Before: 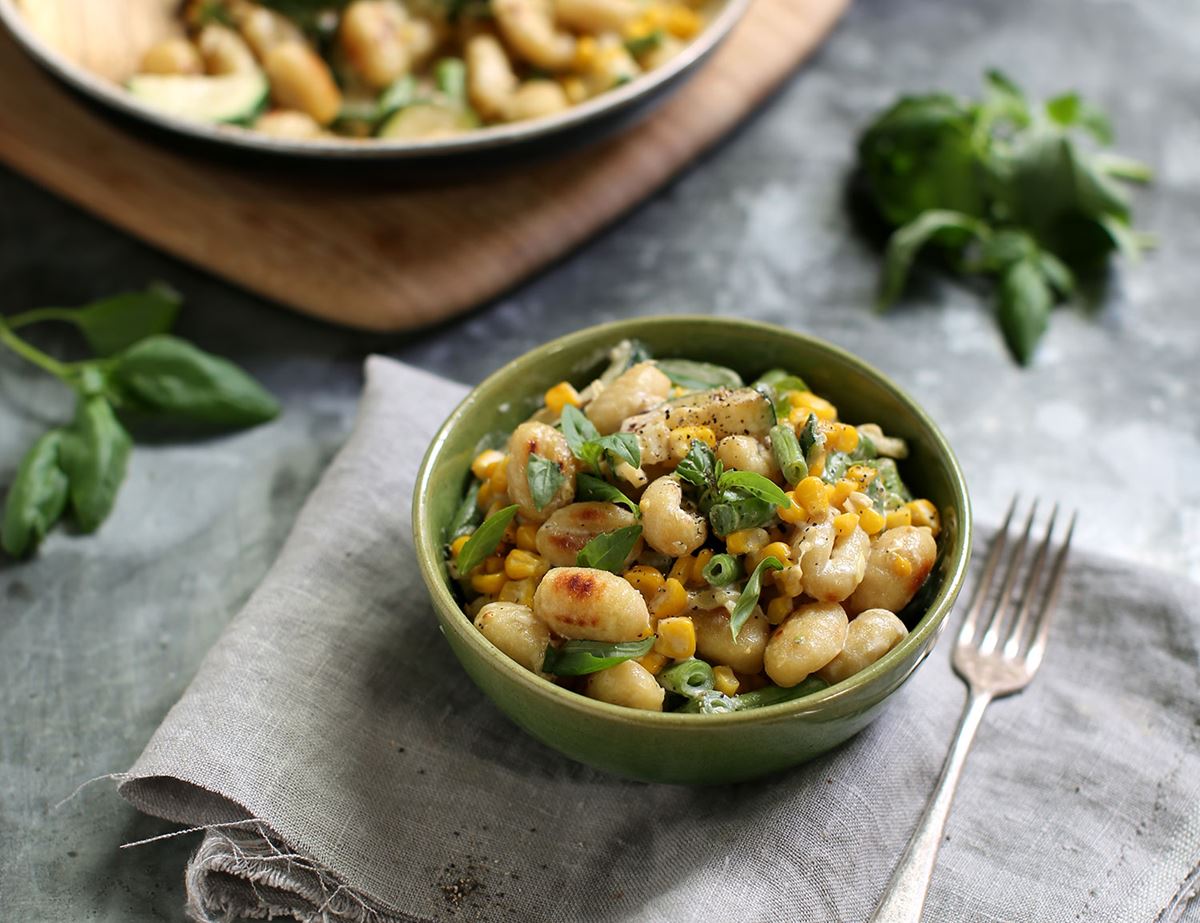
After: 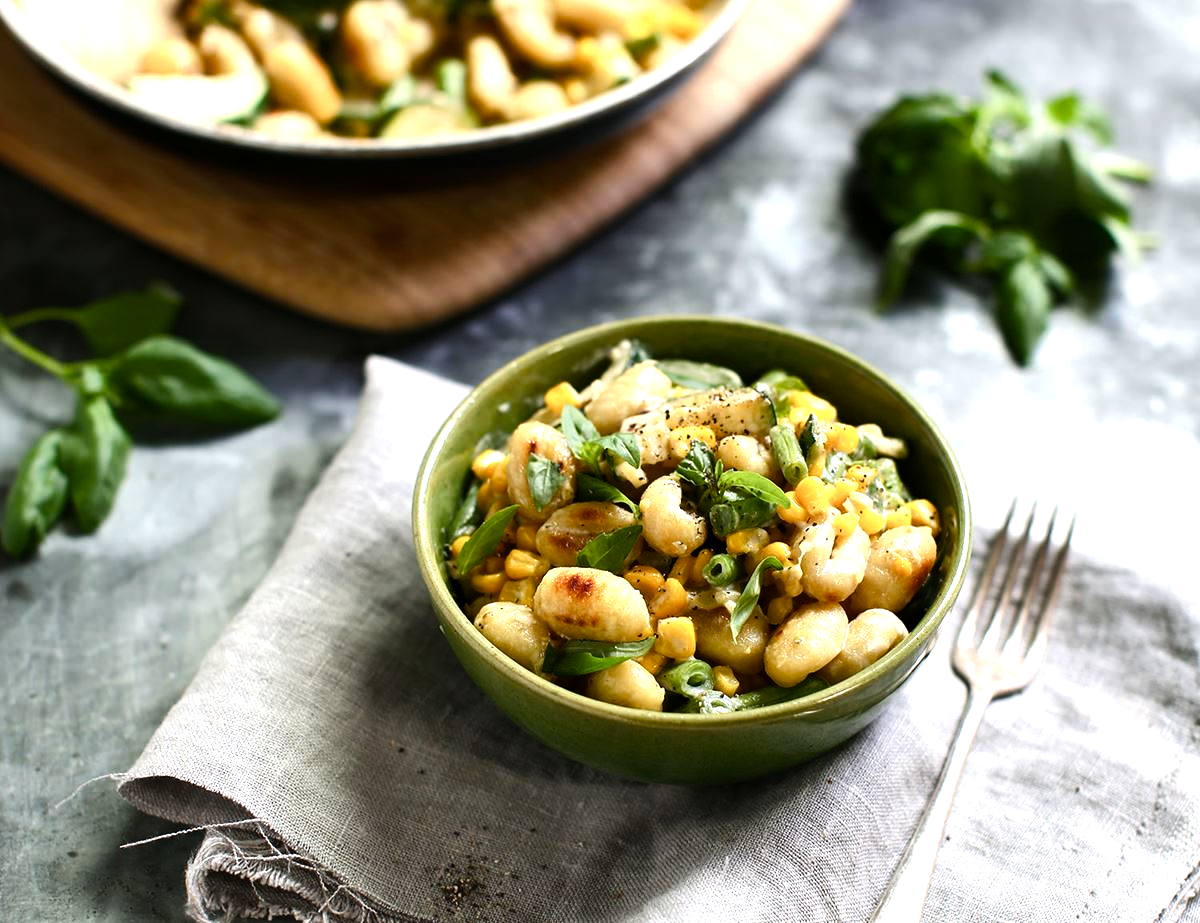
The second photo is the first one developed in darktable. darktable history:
exposure: compensate highlight preservation false
color balance rgb: linear chroma grading › shadows 32%, linear chroma grading › global chroma -2%, linear chroma grading › mid-tones 4%, perceptual saturation grading › global saturation -2%, perceptual saturation grading › highlights -8%, perceptual saturation grading › mid-tones 8%, perceptual saturation grading › shadows 4%, perceptual brilliance grading › highlights 8%, perceptual brilliance grading › mid-tones 4%, perceptual brilliance grading › shadows 2%, global vibrance 16%, saturation formula JzAzBz (2021)
tone equalizer: -8 EV -0.75 EV, -7 EV -0.7 EV, -6 EV -0.6 EV, -5 EV -0.4 EV, -3 EV 0.4 EV, -2 EV 0.6 EV, -1 EV 0.7 EV, +0 EV 0.75 EV, edges refinement/feathering 500, mask exposure compensation -1.57 EV, preserve details no
